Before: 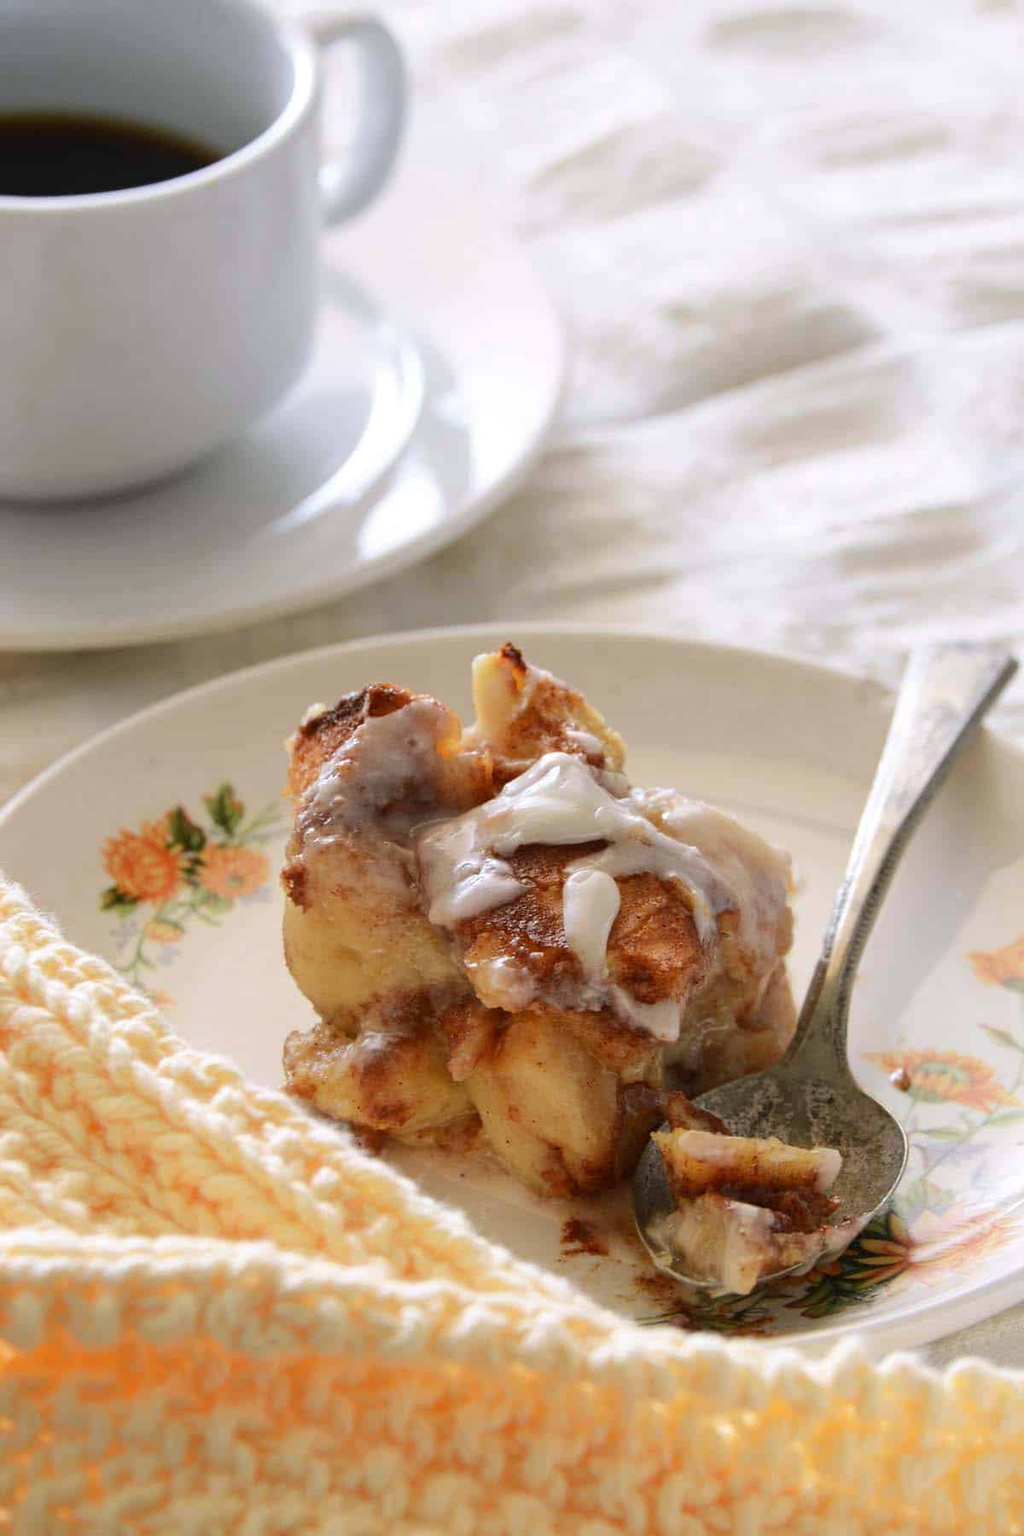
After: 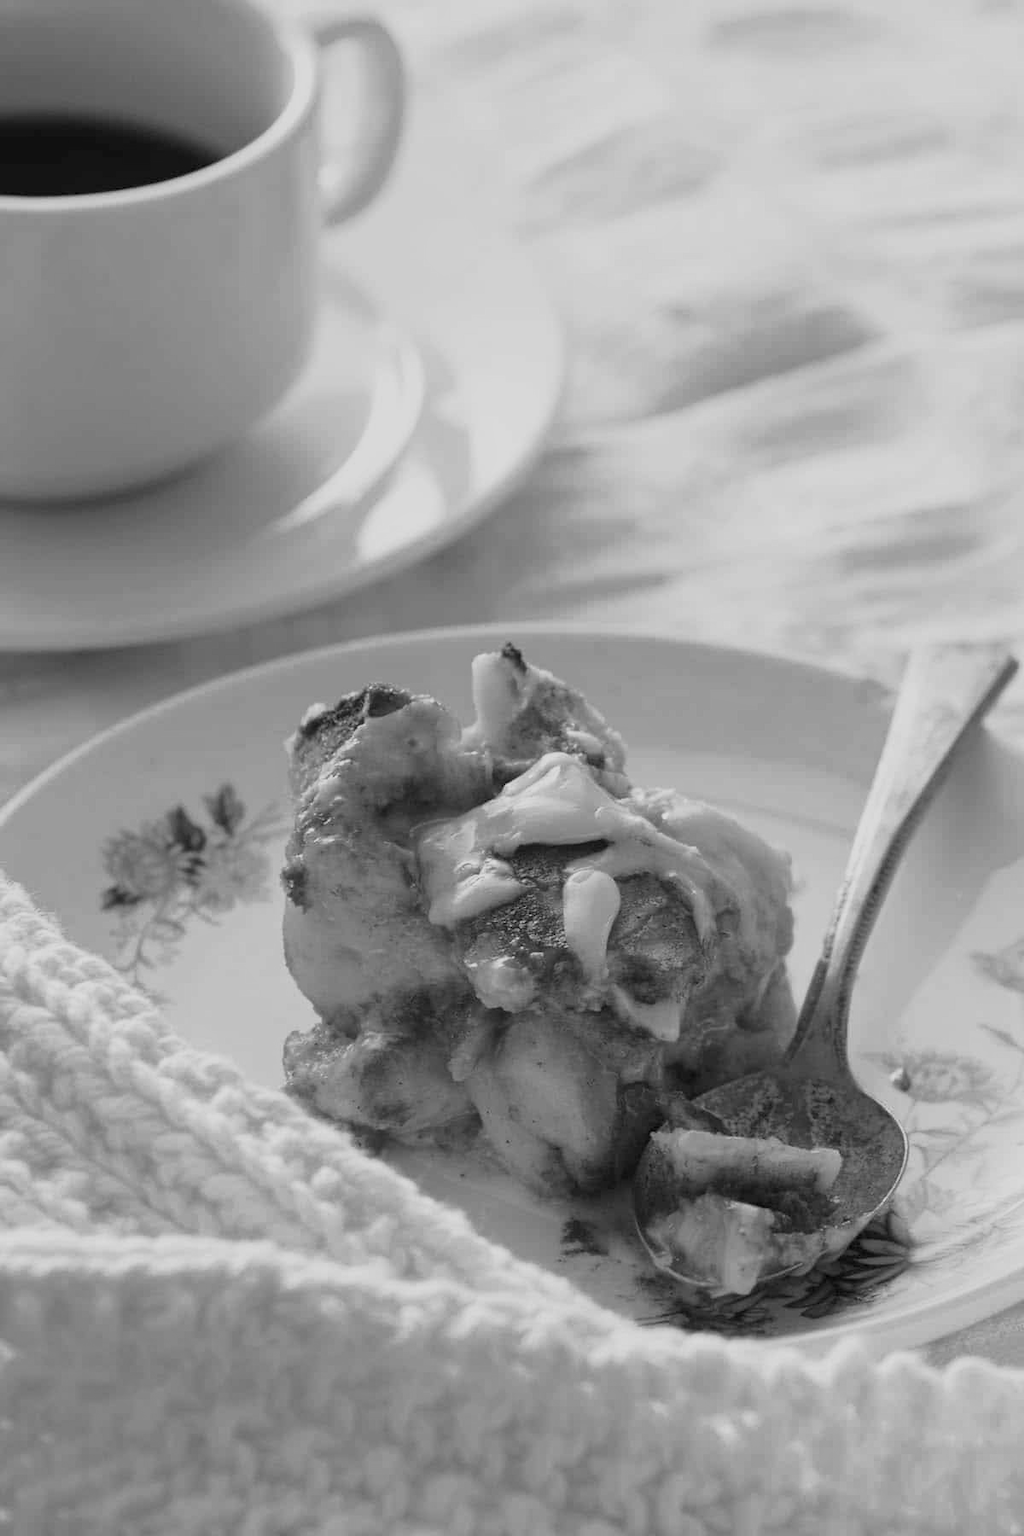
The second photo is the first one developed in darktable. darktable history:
tone curve: curves: ch0 [(0.013, 0) (0.061, 0.068) (0.239, 0.256) (0.502, 0.505) (0.683, 0.676) (0.761, 0.773) (0.858, 0.858) (0.987, 0.945)]; ch1 [(0, 0) (0.172, 0.123) (0.304, 0.267) (0.414, 0.395) (0.472, 0.473) (0.502, 0.508) (0.521, 0.528) (0.583, 0.595) (0.654, 0.673) (0.728, 0.761) (1, 1)]; ch2 [(0, 0) (0.411, 0.424) (0.485, 0.476) (0.502, 0.502) (0.553, 0.557) (0.57, 0.576) (1, 1)], color space Lab, independent channels, preserve colors none
exposure: exposure -0.177 EV, compensate highlight preservation false
monochrome: a -71.75, b 75.82
